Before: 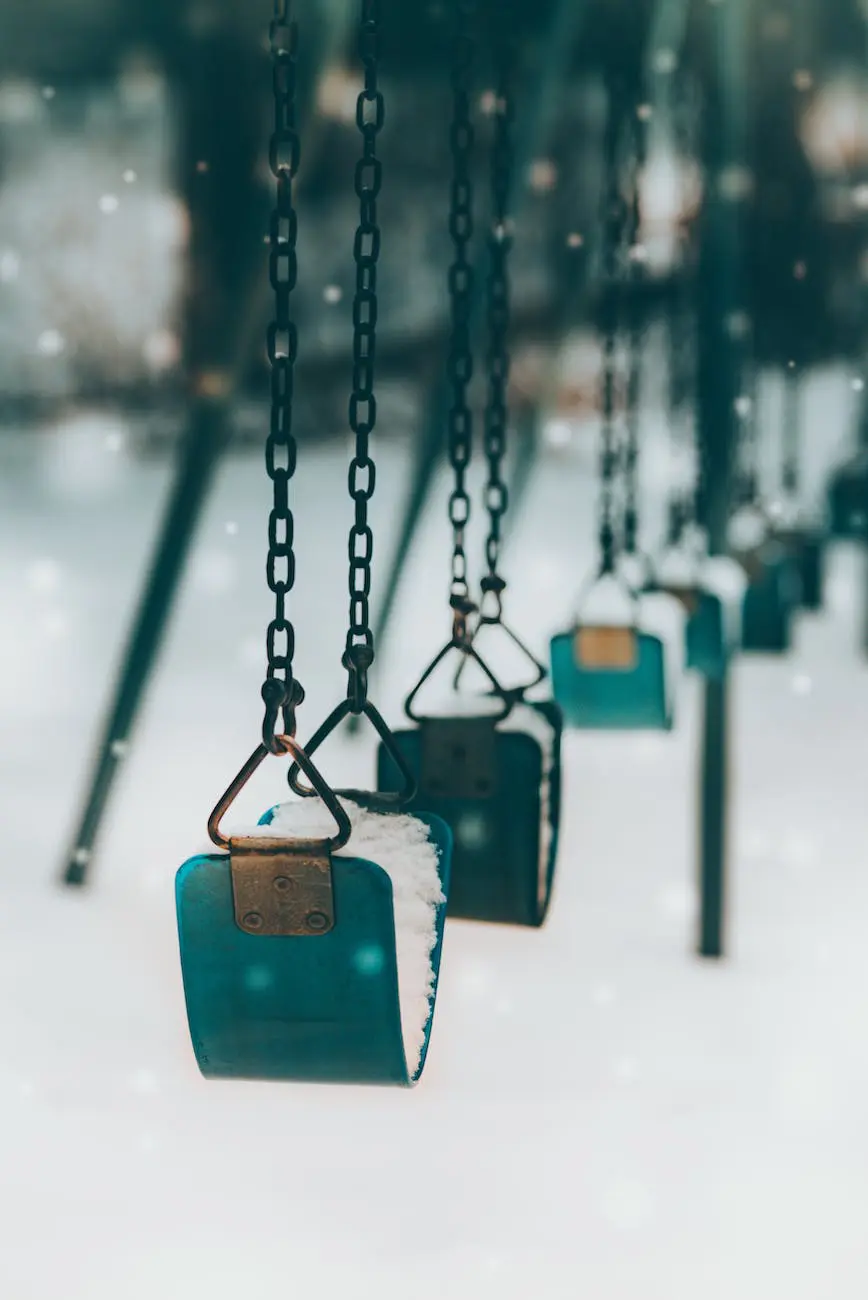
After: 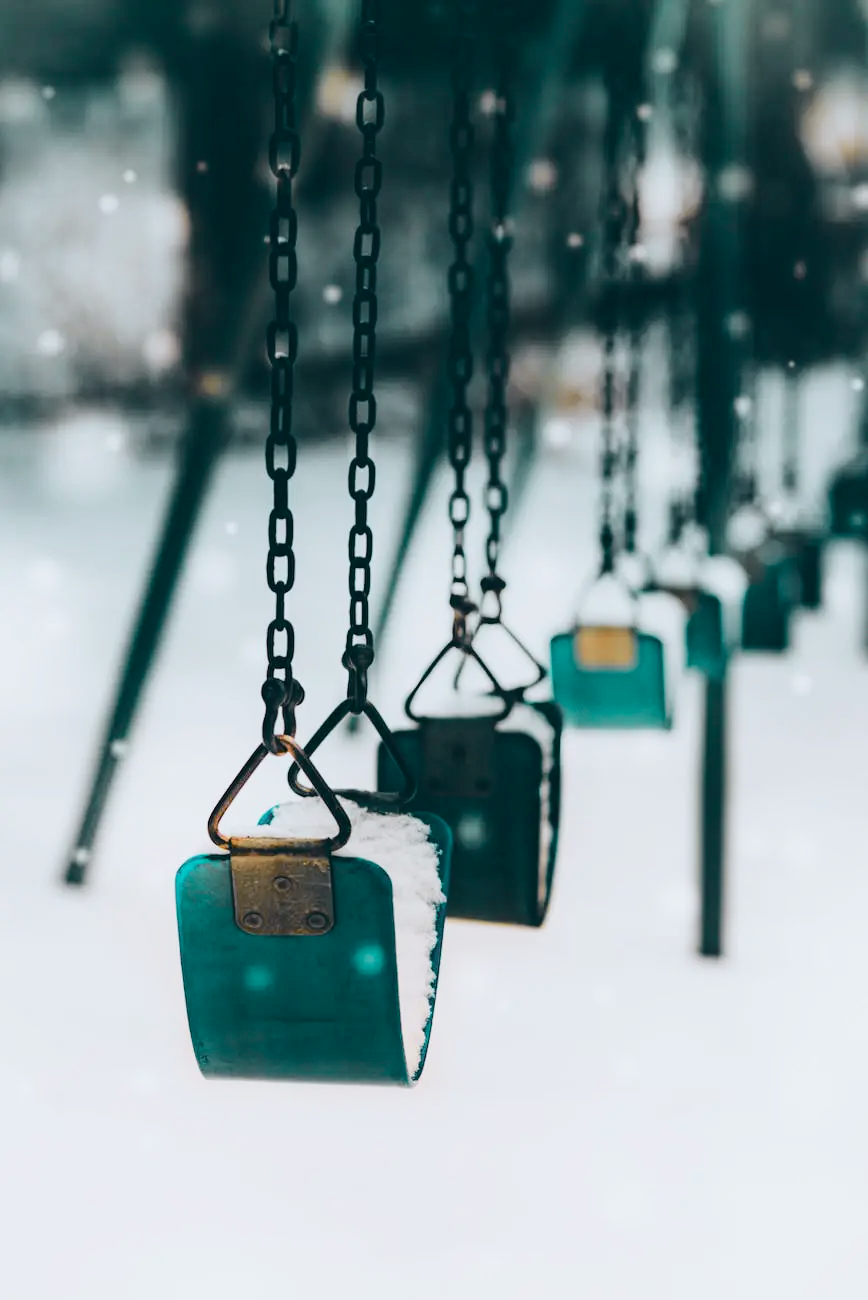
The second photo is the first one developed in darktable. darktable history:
tone curve: curves: ch0 [(0, 0.023) (0.104, 0.058) (0.21, 0.162) (0.469, 0.524) (0.579, 0.65) (0.725, 0.8) (0.858, 0.903) (1, 0.974)]; ch1 [(0, 0) (0.414, 0.395) (0.447, 0.447) (0.502, 0.501) (0.521, 0.512) (0.566, 0.566) (0.618, 0.61) (0.654, 0.642) (1, 1)]; ch2 [(0, 0) (0.369, 0.388) (0.437, 0.453) (0.492, 0.485) (0.524, 0.508) (0.553, 0.566) (0.583, 0.608) (1, 1)], color space Lab, independent channels, preserve colors none
